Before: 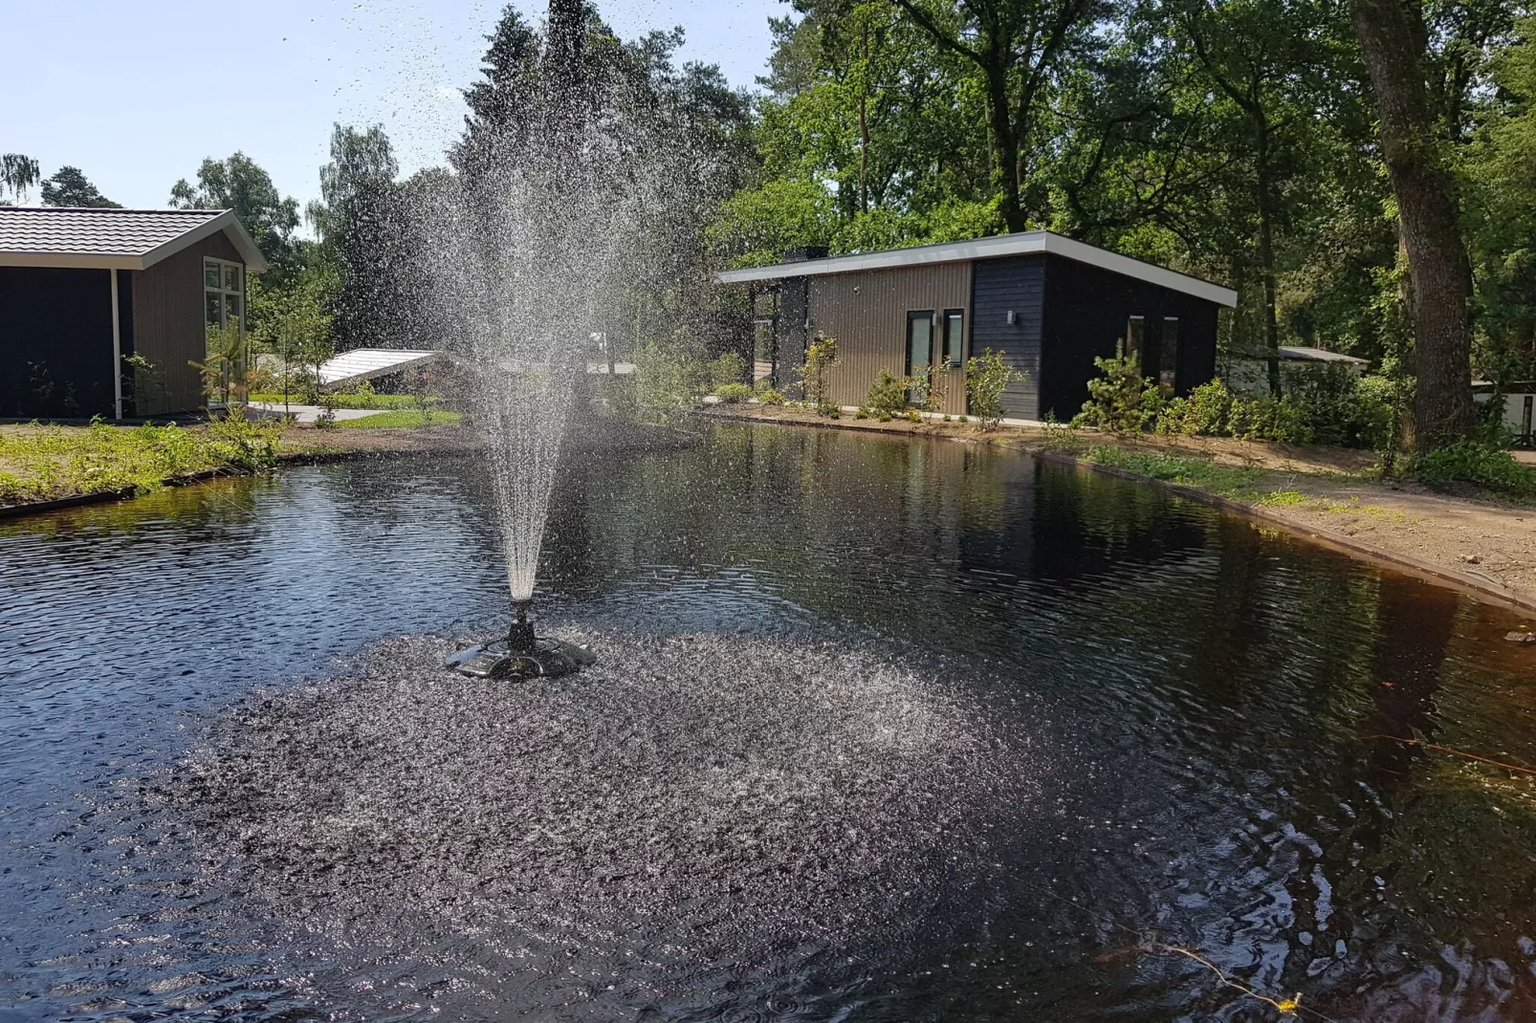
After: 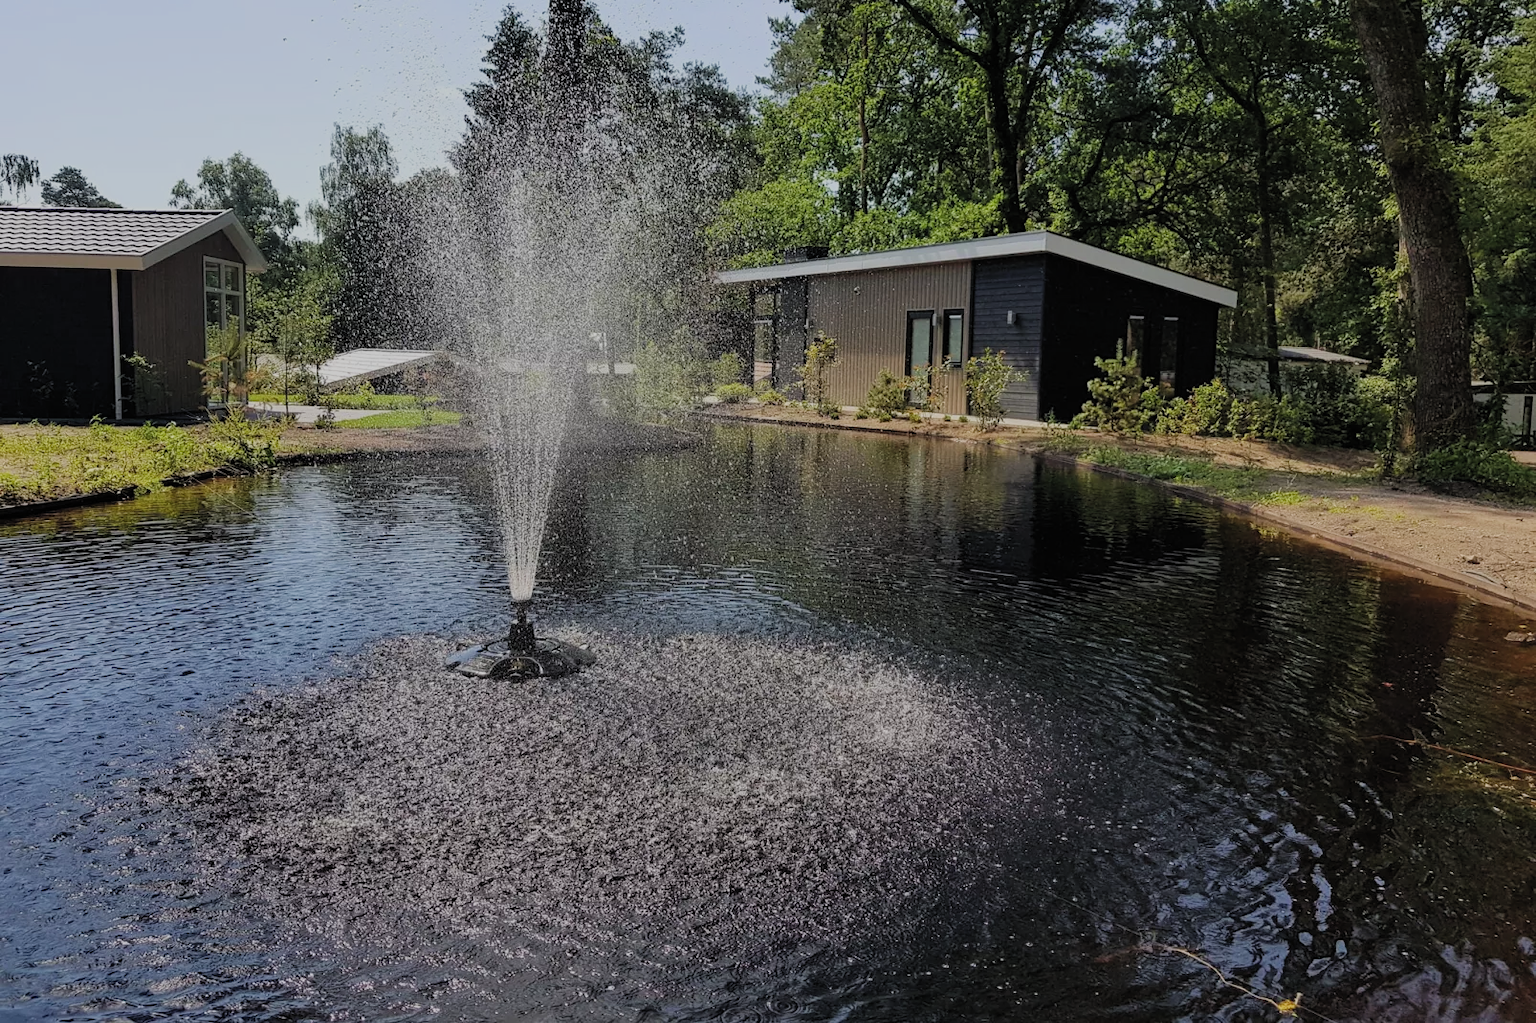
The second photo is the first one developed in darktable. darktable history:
filmic rgb: black relative exposure -7.13 EV, white relative exposure 5.39 EV, hardness 3.02, color science v5 (2021), contrast in shadows safe, contrast in highlights safe
